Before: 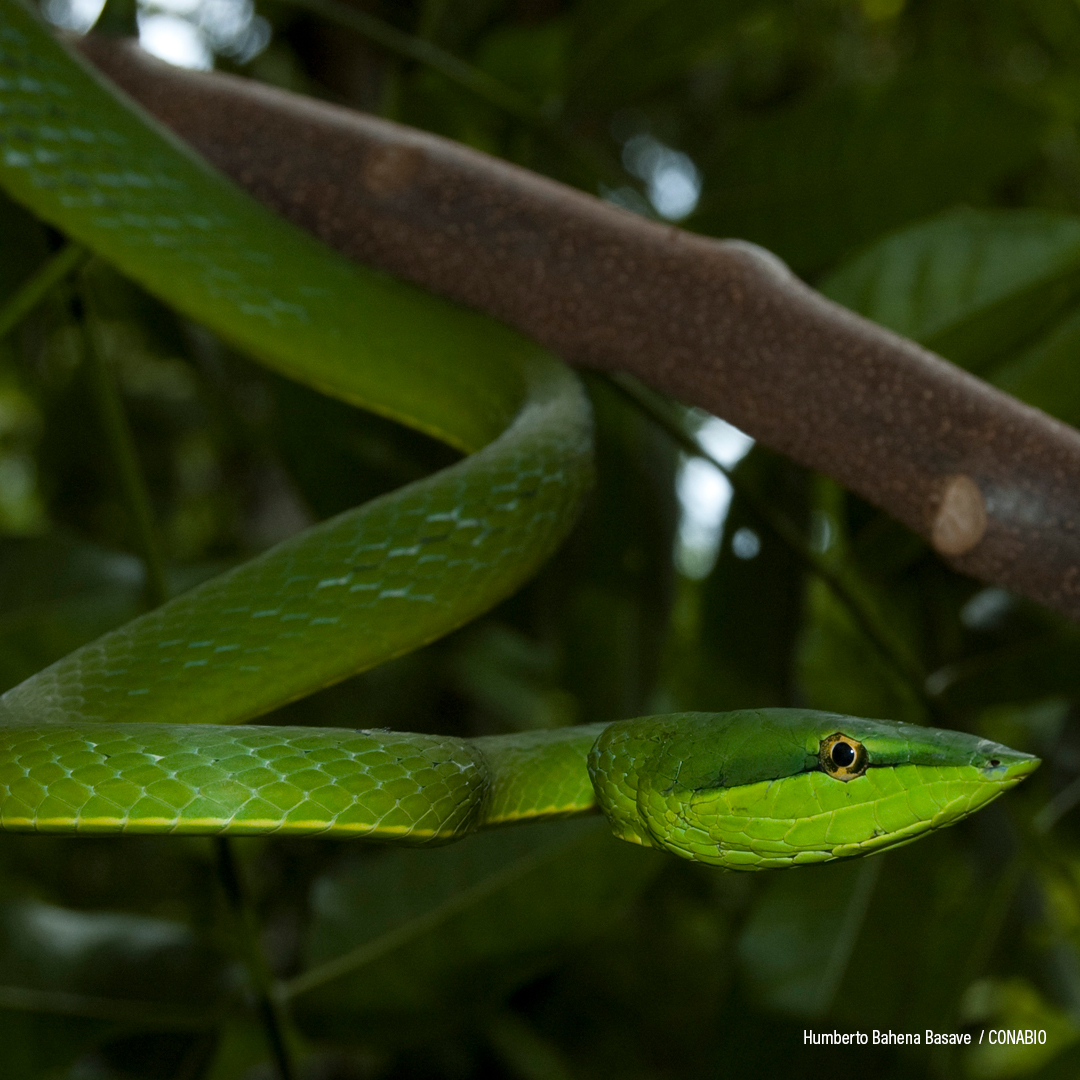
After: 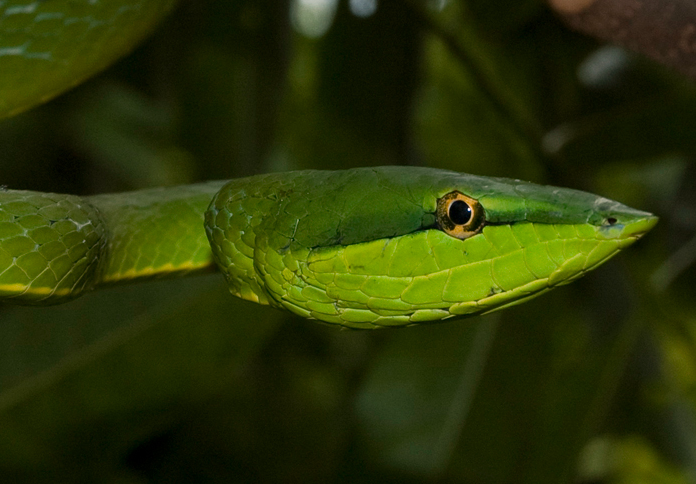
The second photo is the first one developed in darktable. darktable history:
crop and rotate: left 35.509%, top 50.238%, bottom 4.934%
white balance: red 1.127, blue 0.943
